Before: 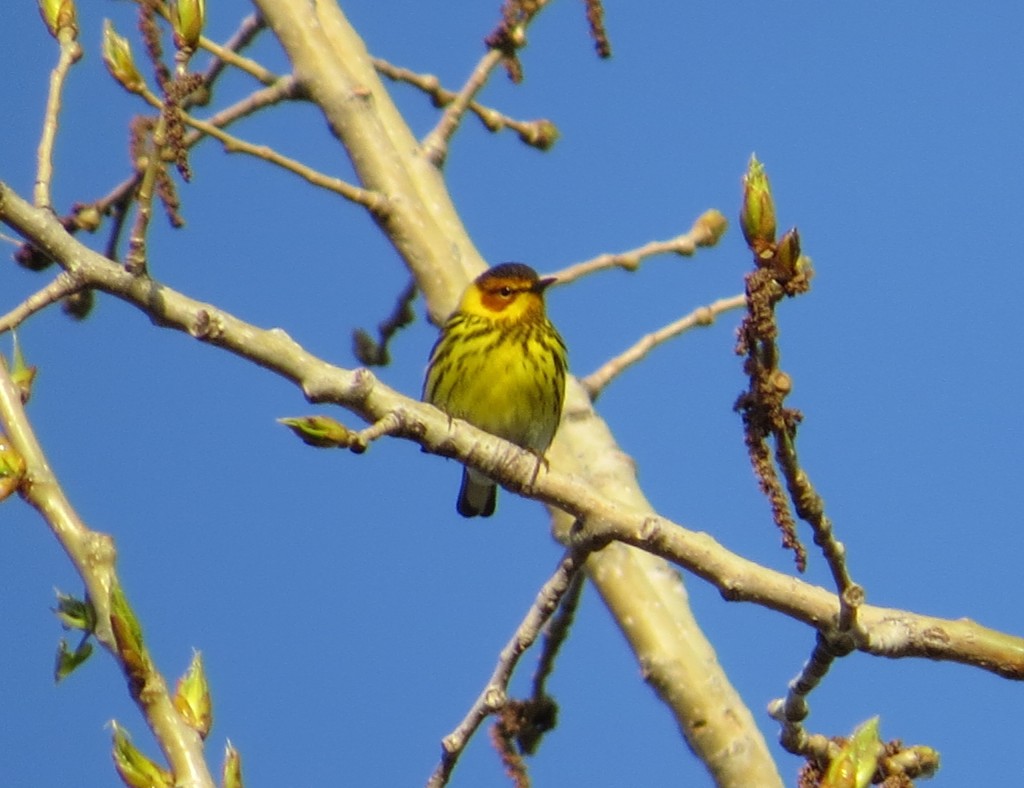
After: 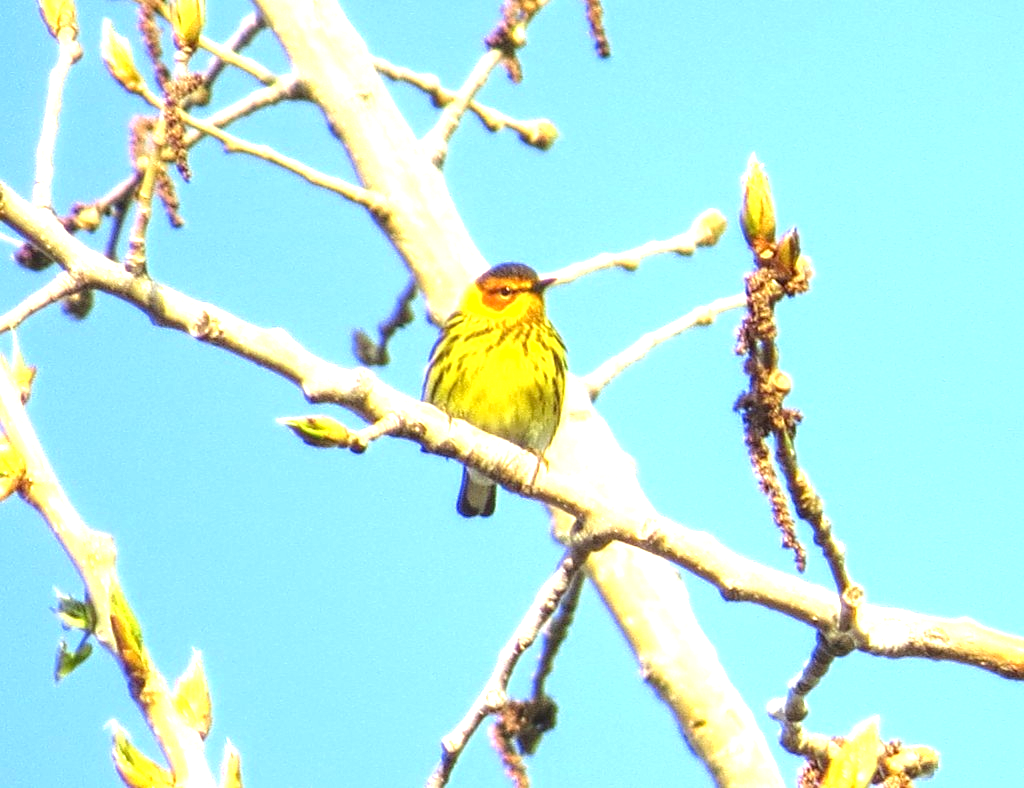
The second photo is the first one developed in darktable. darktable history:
exposure: exposure 2.02 EV, compensate highlight preservation false
local contrast: on, module defaults
